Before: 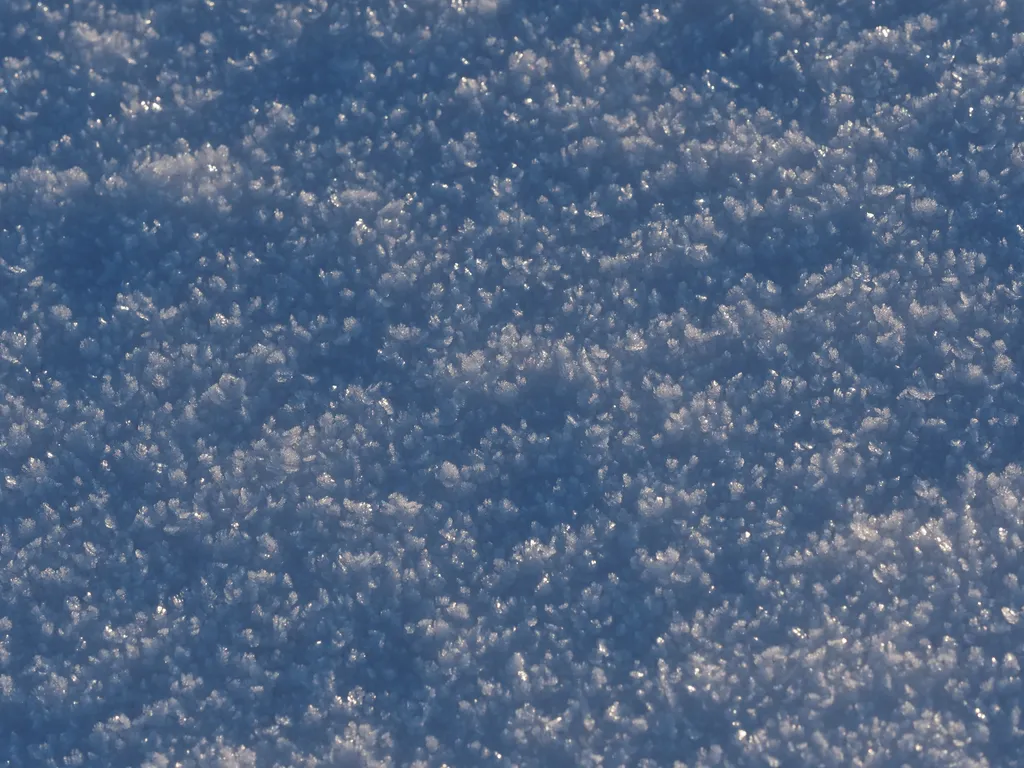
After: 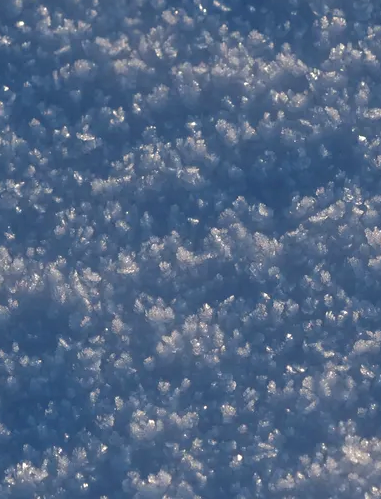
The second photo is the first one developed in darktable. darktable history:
crop and rotate: left 49.695%, top 10.134%, right 13.068%, bottom 24.827%
exposure: black level correction 0.009, exposure 0.112 EV, compensate exposure bias true, compensate highlight preservation false
